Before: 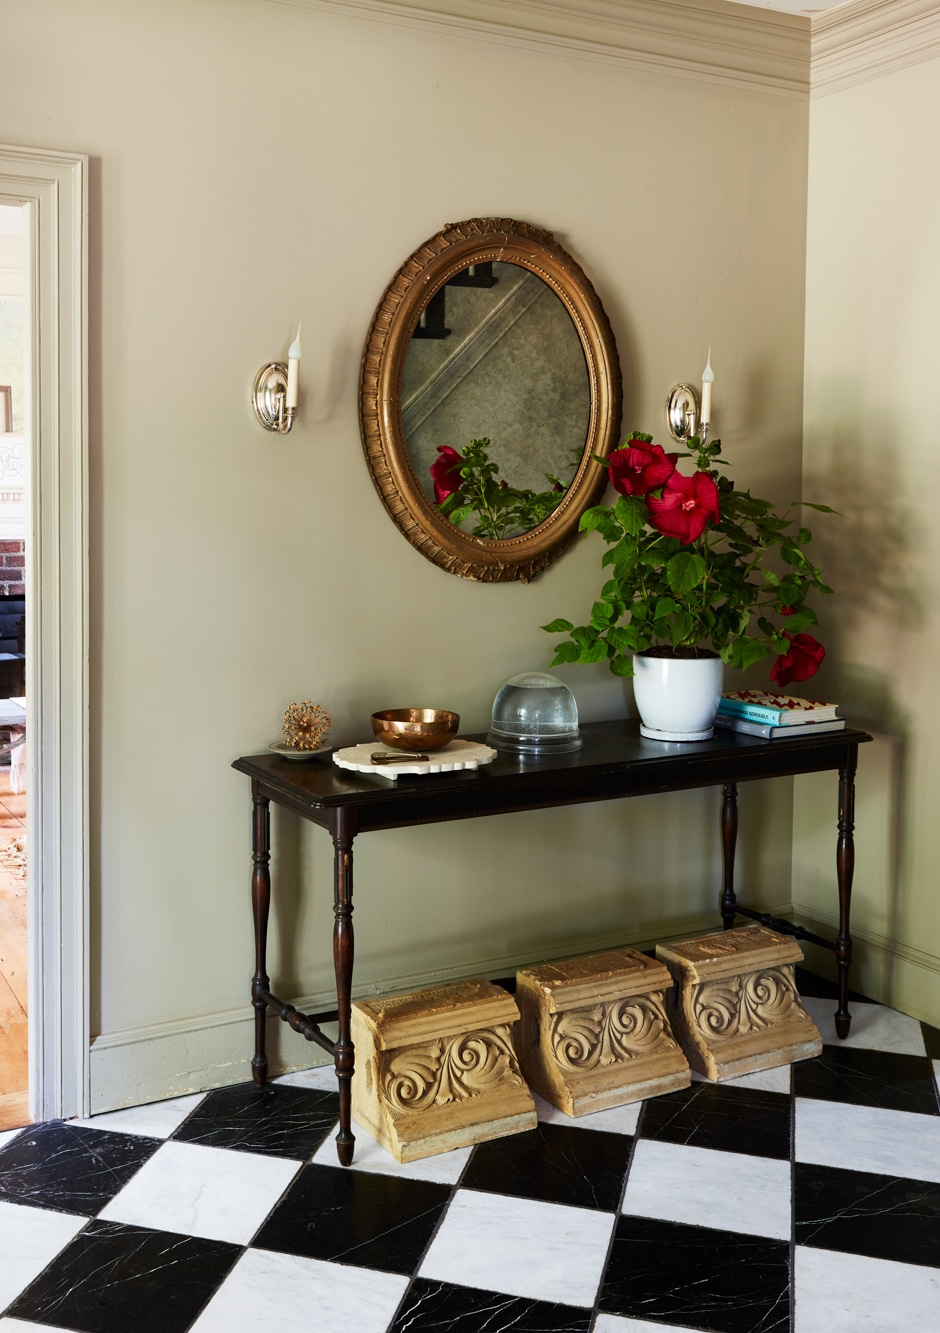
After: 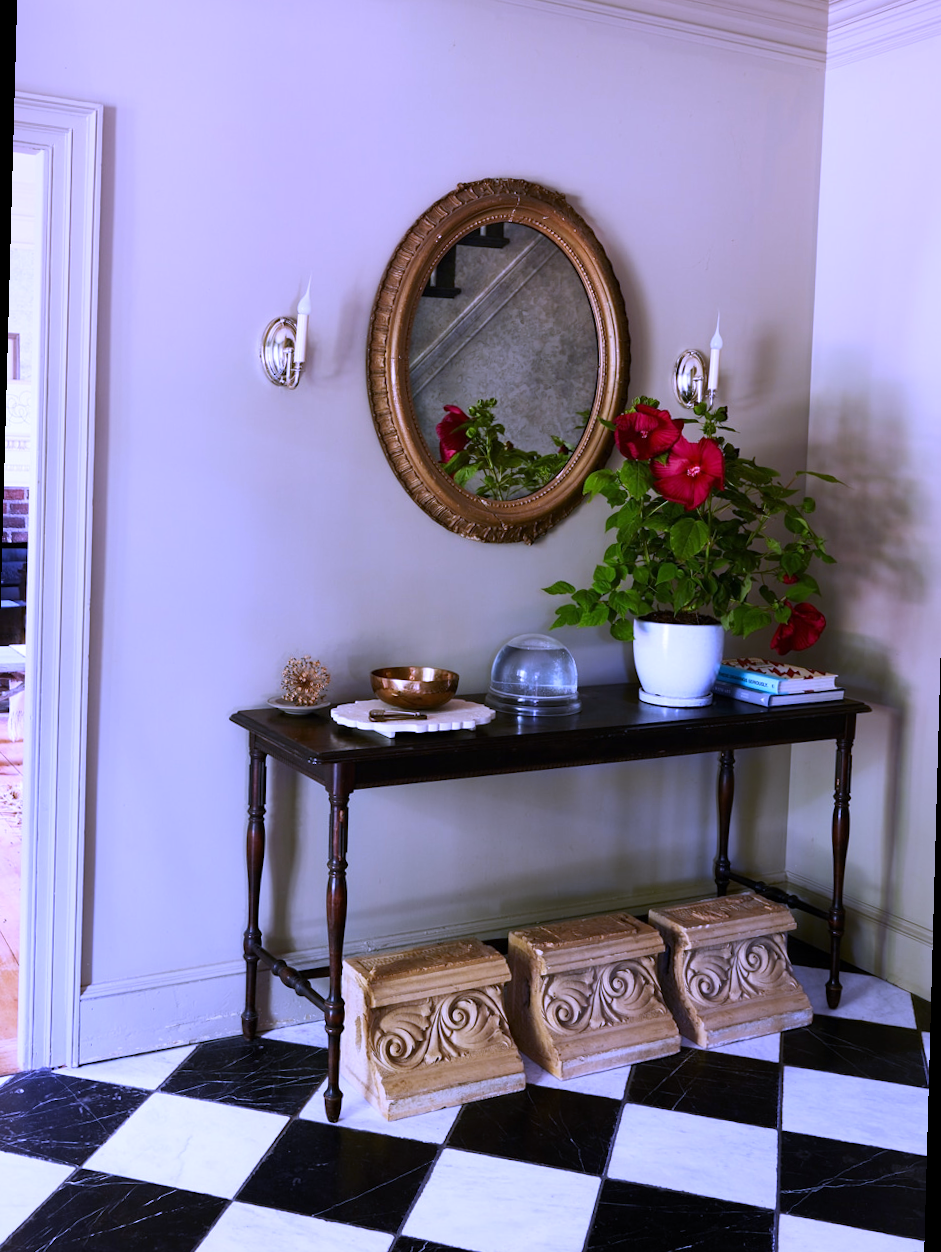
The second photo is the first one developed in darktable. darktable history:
rotate and perspective: rotation 1.57°, crop left 0.018, crop right 0.982, crop top 0.039, crop bottom 0.961
white balance: red 0.98, blue 1.61
